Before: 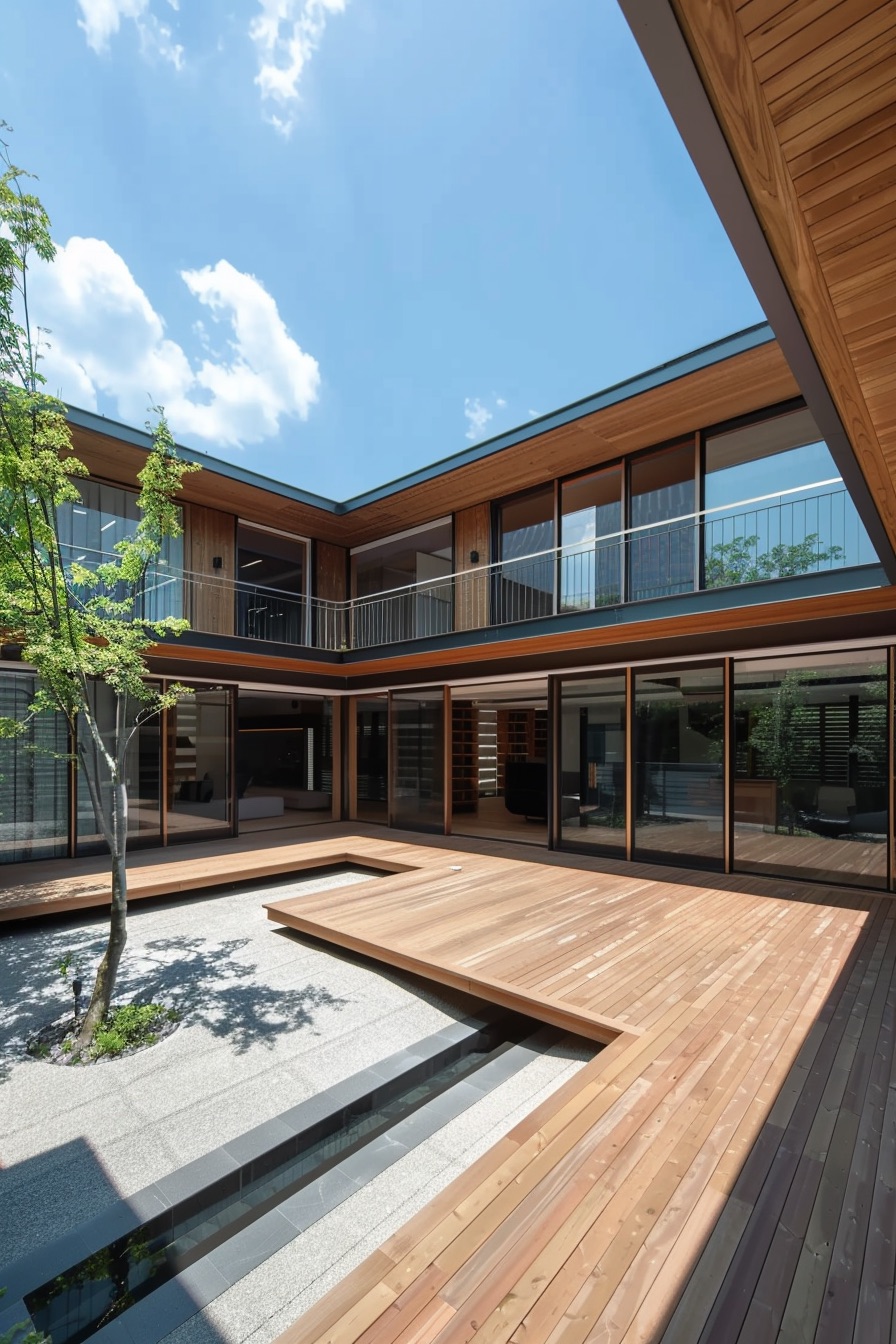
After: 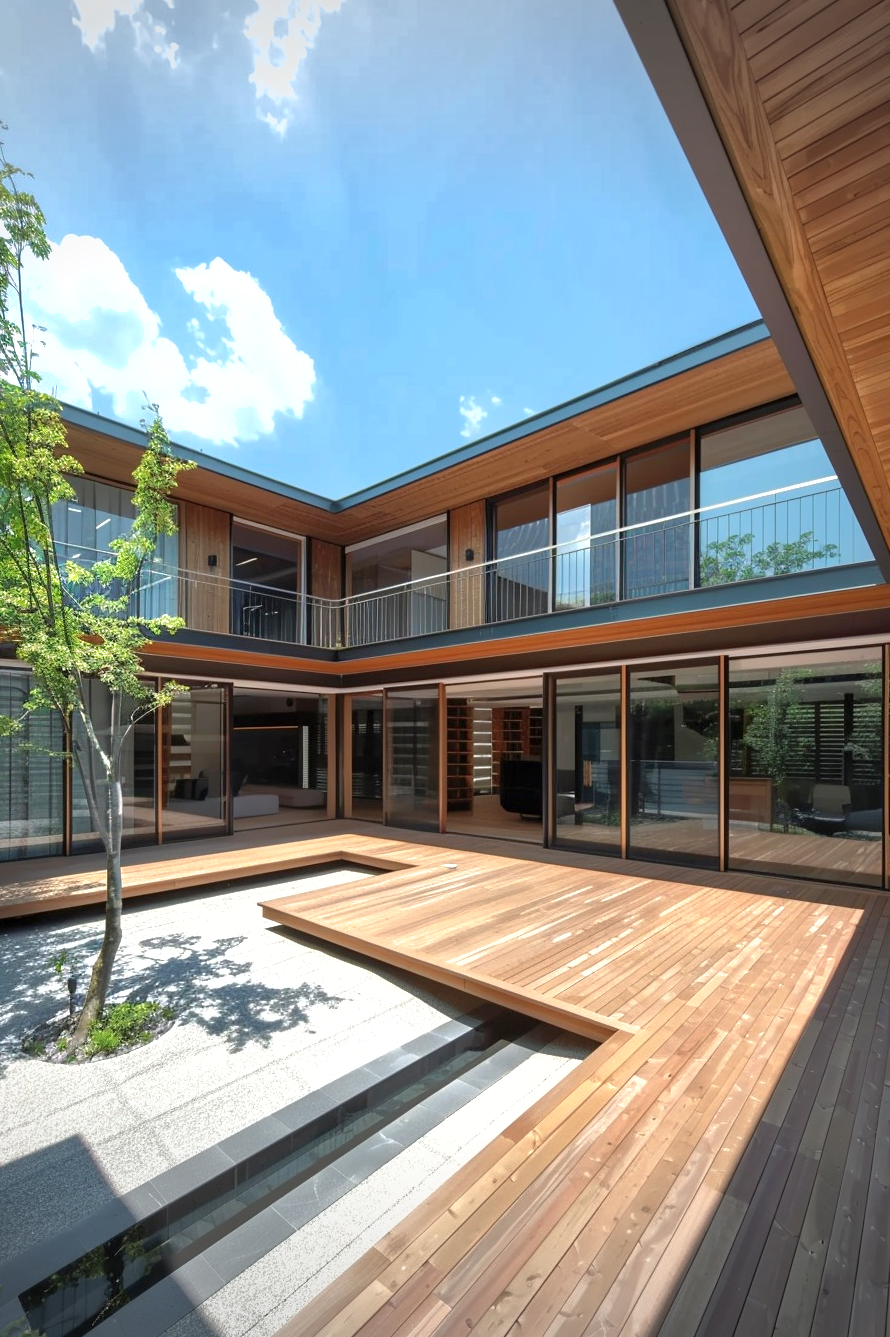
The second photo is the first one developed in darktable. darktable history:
crop and rotate: left 0.614%, top 0.179%, bottom 0.309%
shadows and highlights: on, module defaults
vignetting: fall-off start 100%, brightness -0.282, width/height ratio 1.31
exposure: black level correction 0.001, exposure 0.5 EV, compensate exposure bias true, compensate highlight preservation false
